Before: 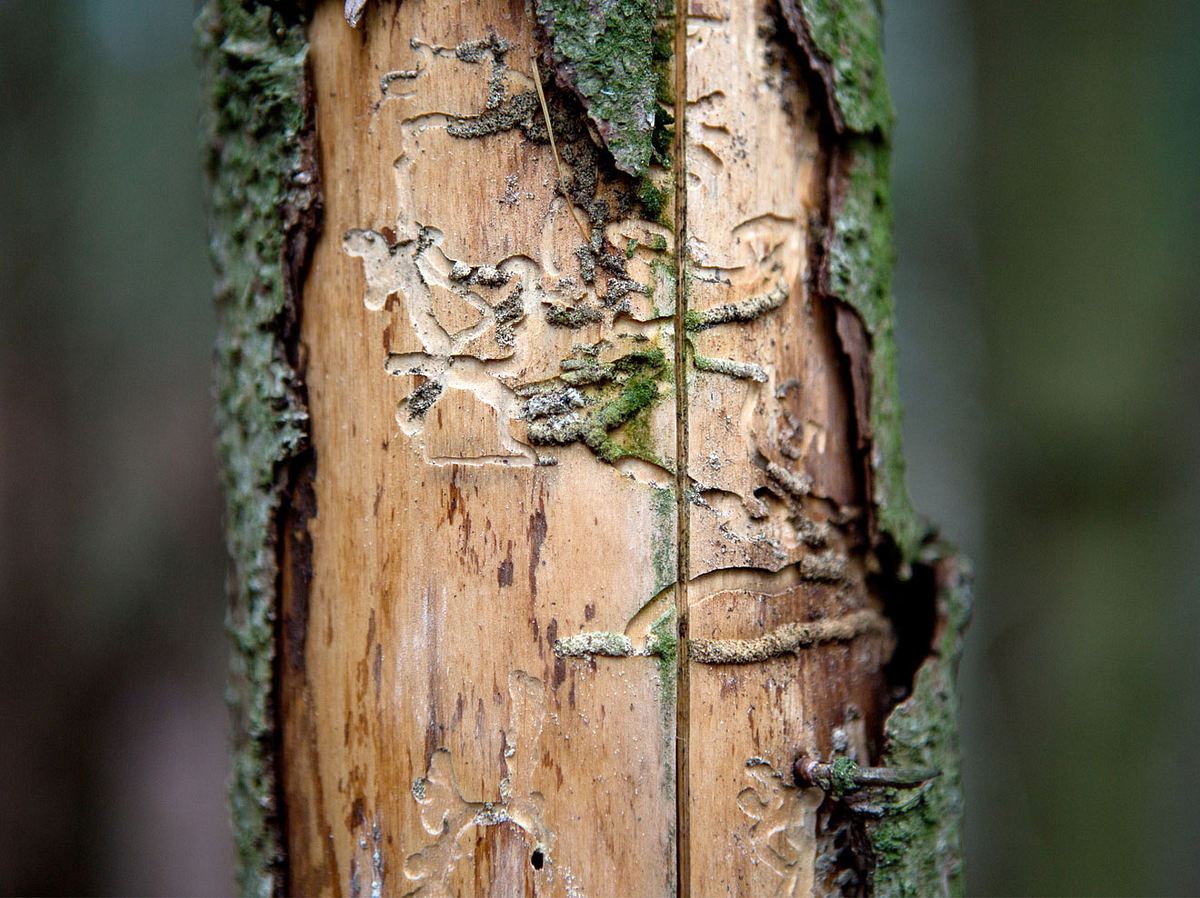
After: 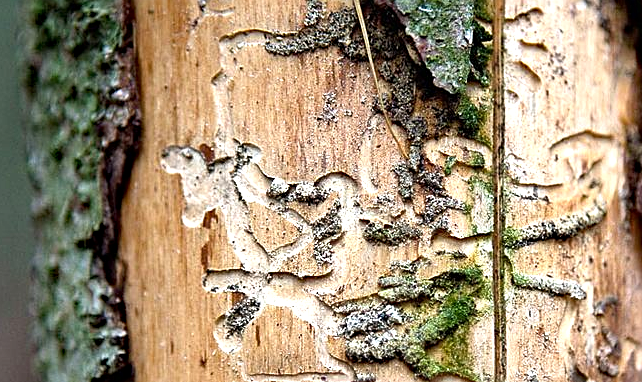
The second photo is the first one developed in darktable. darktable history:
contrast equalizer: y [[0.5 ×6], [0.5 ×6], [0.5, 0.5, 0.501, 0.545, 0.707, 0.863], [0 ×6], [0 ×6]], mix -0.204
sharpen: amount 0.499
crop: left 15.209%, top 9.259%, right 31.217%, bottom 48.098%
shadows and highlights: soften with gaussian
exposure: black level correction 0, exposure 0.499 EV, compensate highlight preservation false
haze removal: on, module defaults
